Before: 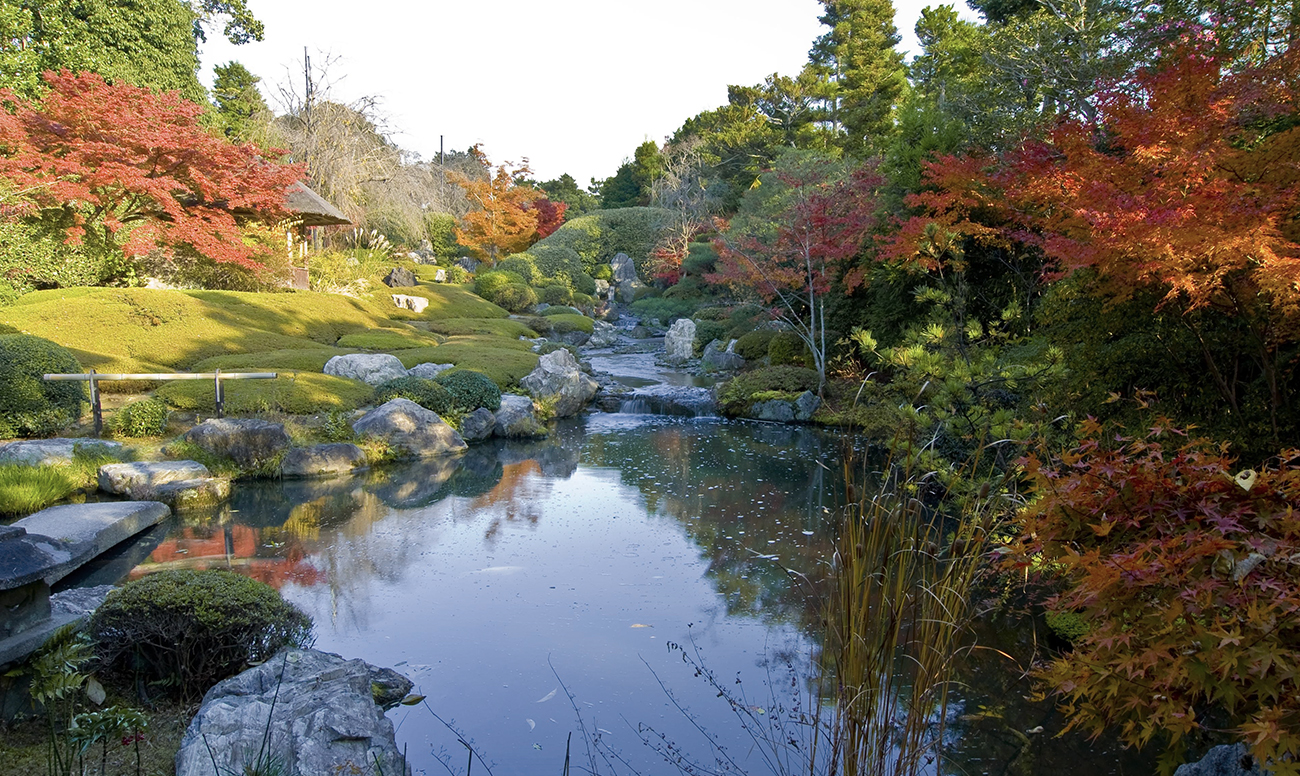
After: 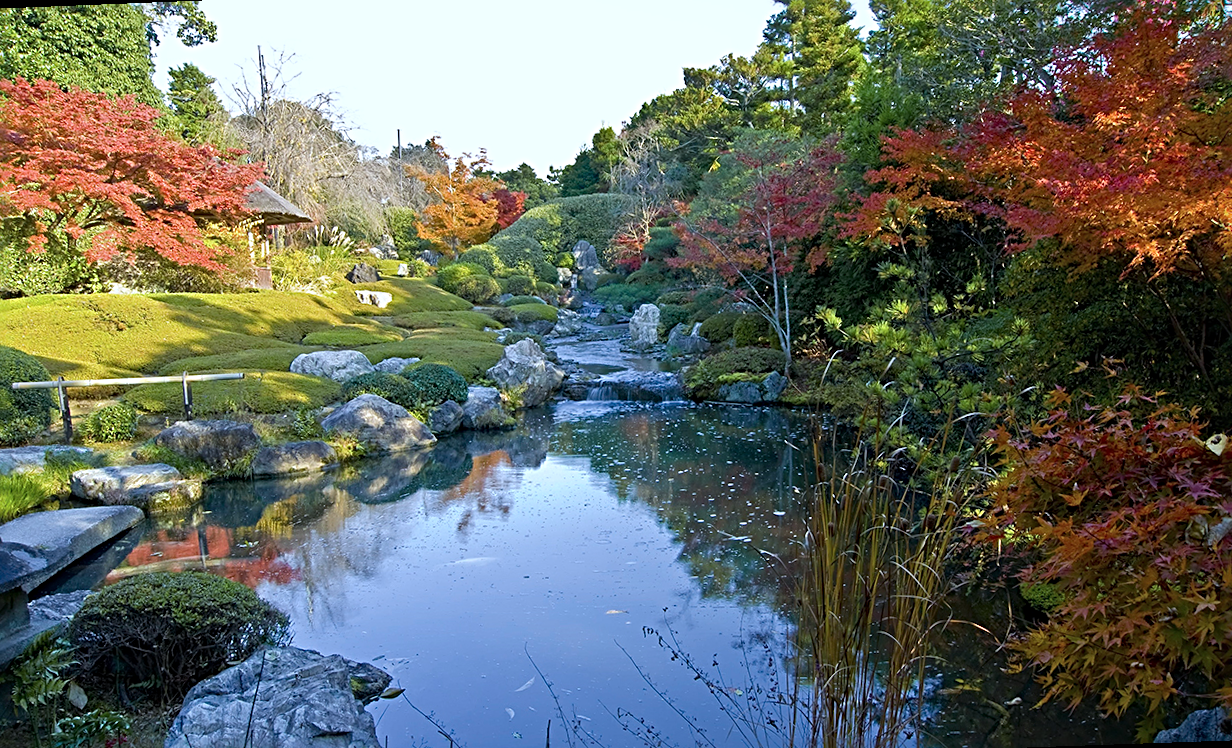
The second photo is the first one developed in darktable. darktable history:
color calibration: x 0.37, y 0.382, temperature 4313.32 K
rotate and perspective: rotation -2.12°, lens shift (vertical) 0.009, lens shift (horizontal) -0.008, automatic cropping original format, crop left 0.036, crop right 0.964, crop top 0.05, crop bottom 0.959
sharpen: radius 4
